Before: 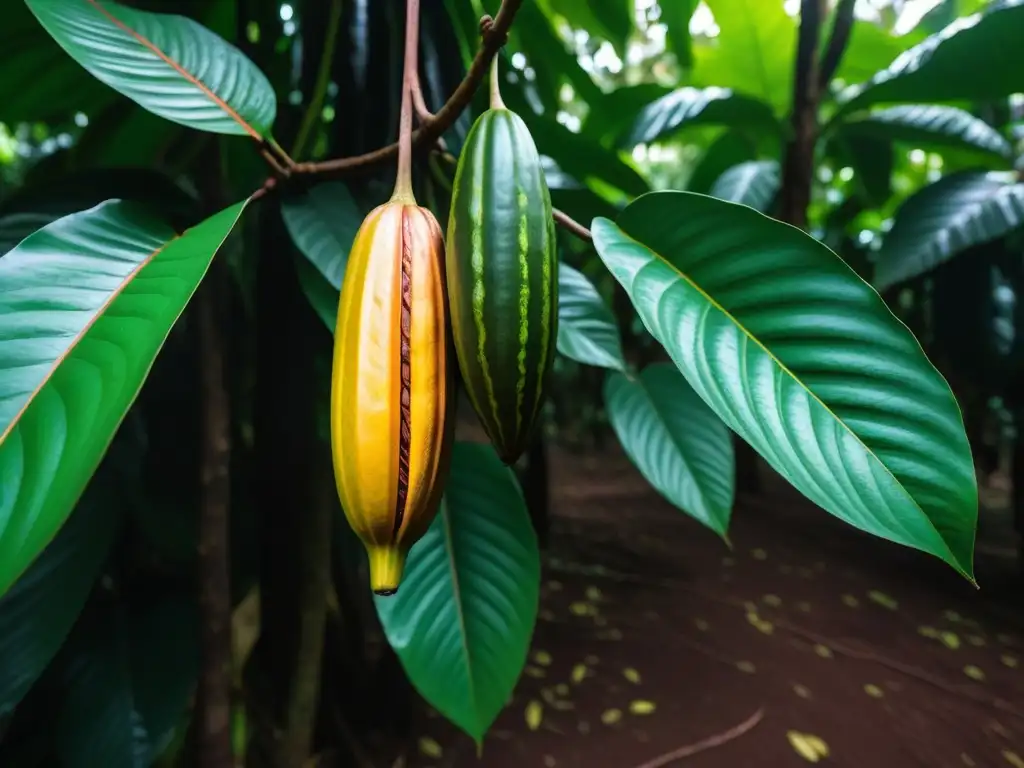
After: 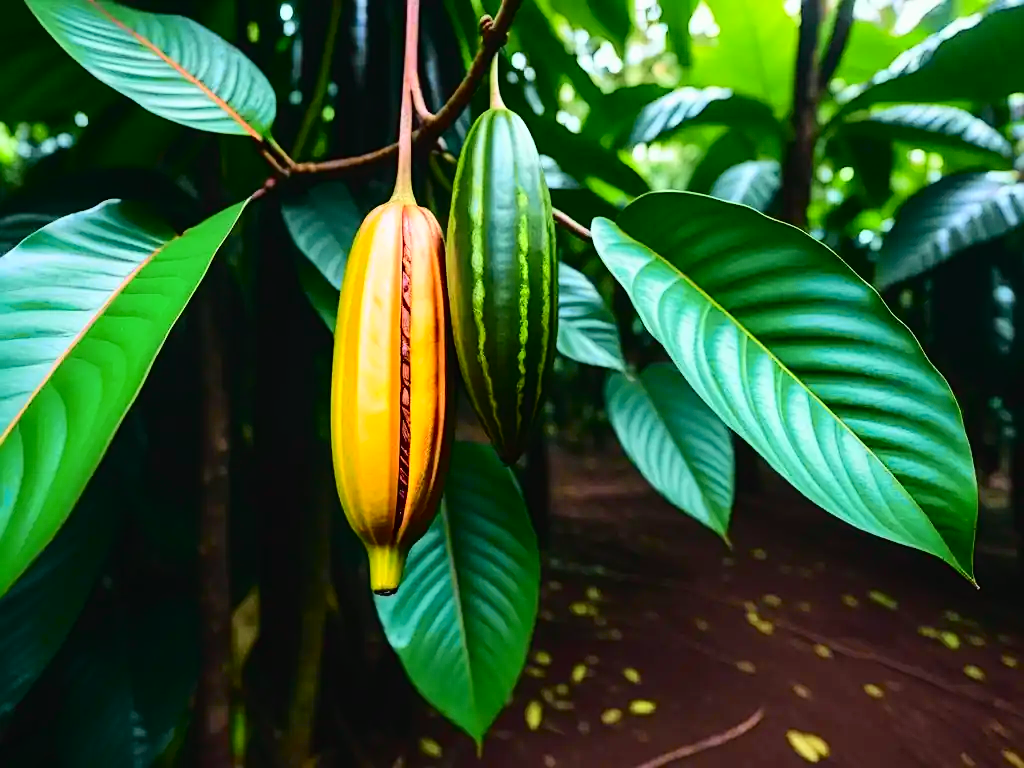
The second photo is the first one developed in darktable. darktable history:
sharpen: on, module defaults
tone curve: curves: ch0 [(0, 0.014) (0.12, 0.096) (0.386, 0.49) (0.54, 0.684) (0.751, 0.855) (0.89, 0.943) (0.998, 0.989)]; ch1 [(0, 0) (0.133, 0.099) (0.437, 0.41) (0.5, 0.5) (0.517, 0.536) (0.548, 0.575) (0.582, 0.639) (0.627, 0.692) (0.836, 0.868) (1, 1)]; ch2 [(0, 0) (0.374, 0.341) (0.456, 0.443) (0.478, 0.49) (0.501, 0.5) (0.528, 0.538) (0.55, 0.6) (0.572, 0.633) (0.702, 0.775) (1, 1)], color space Lab, independent channels, preserve colors none
